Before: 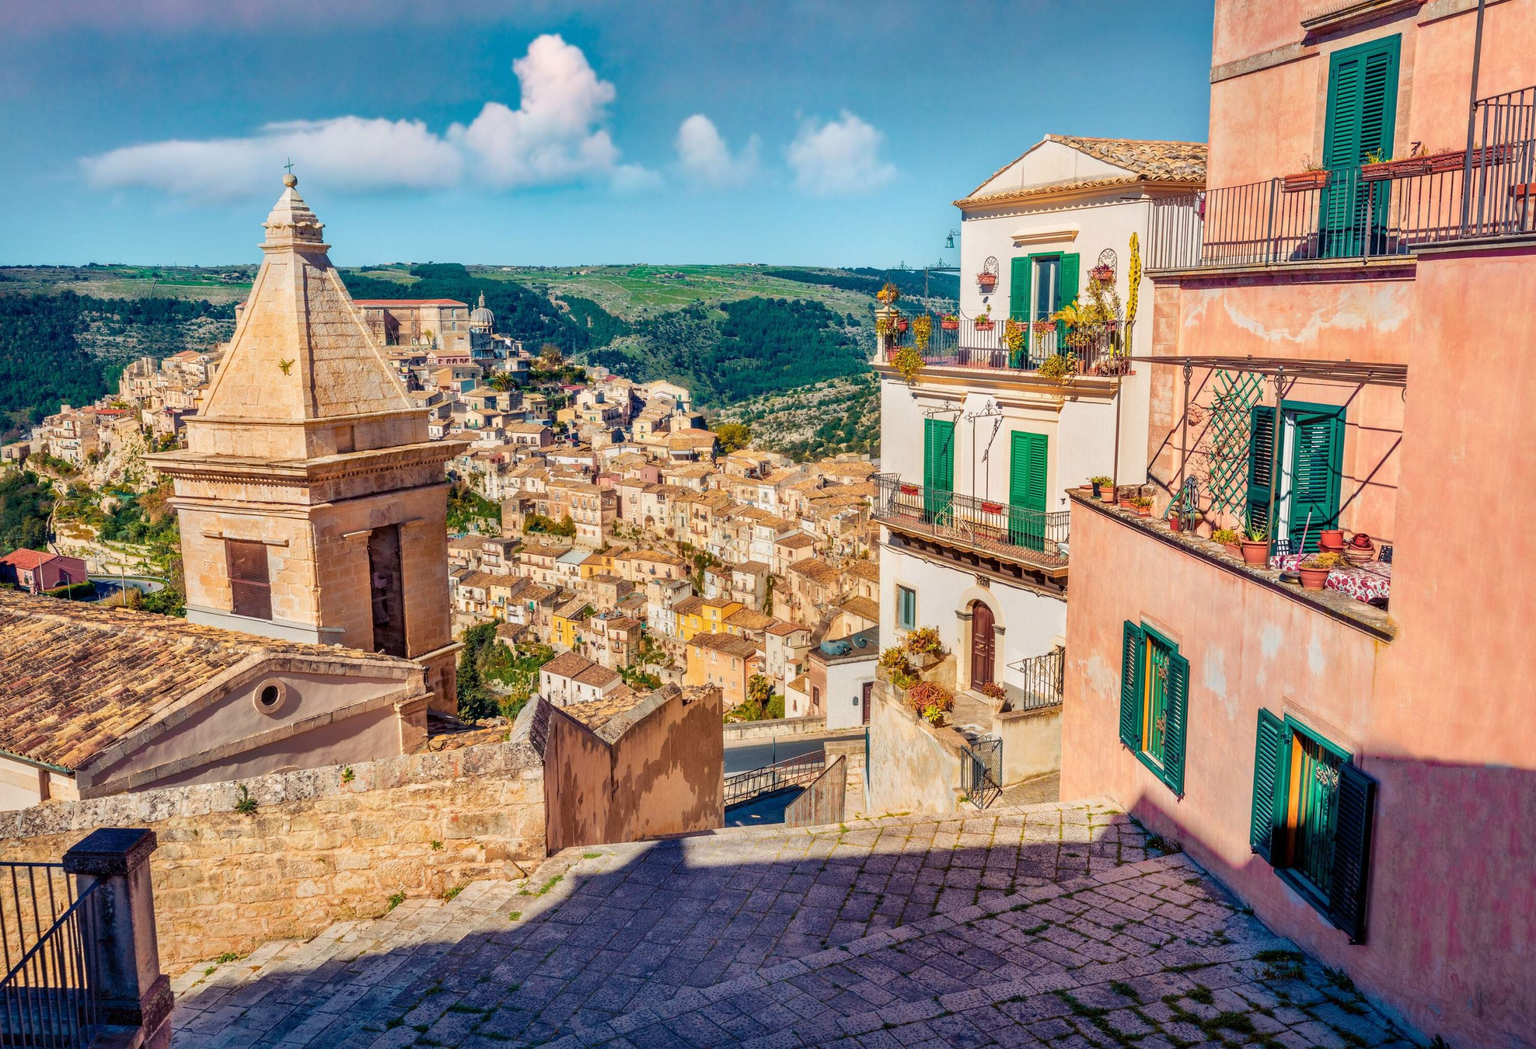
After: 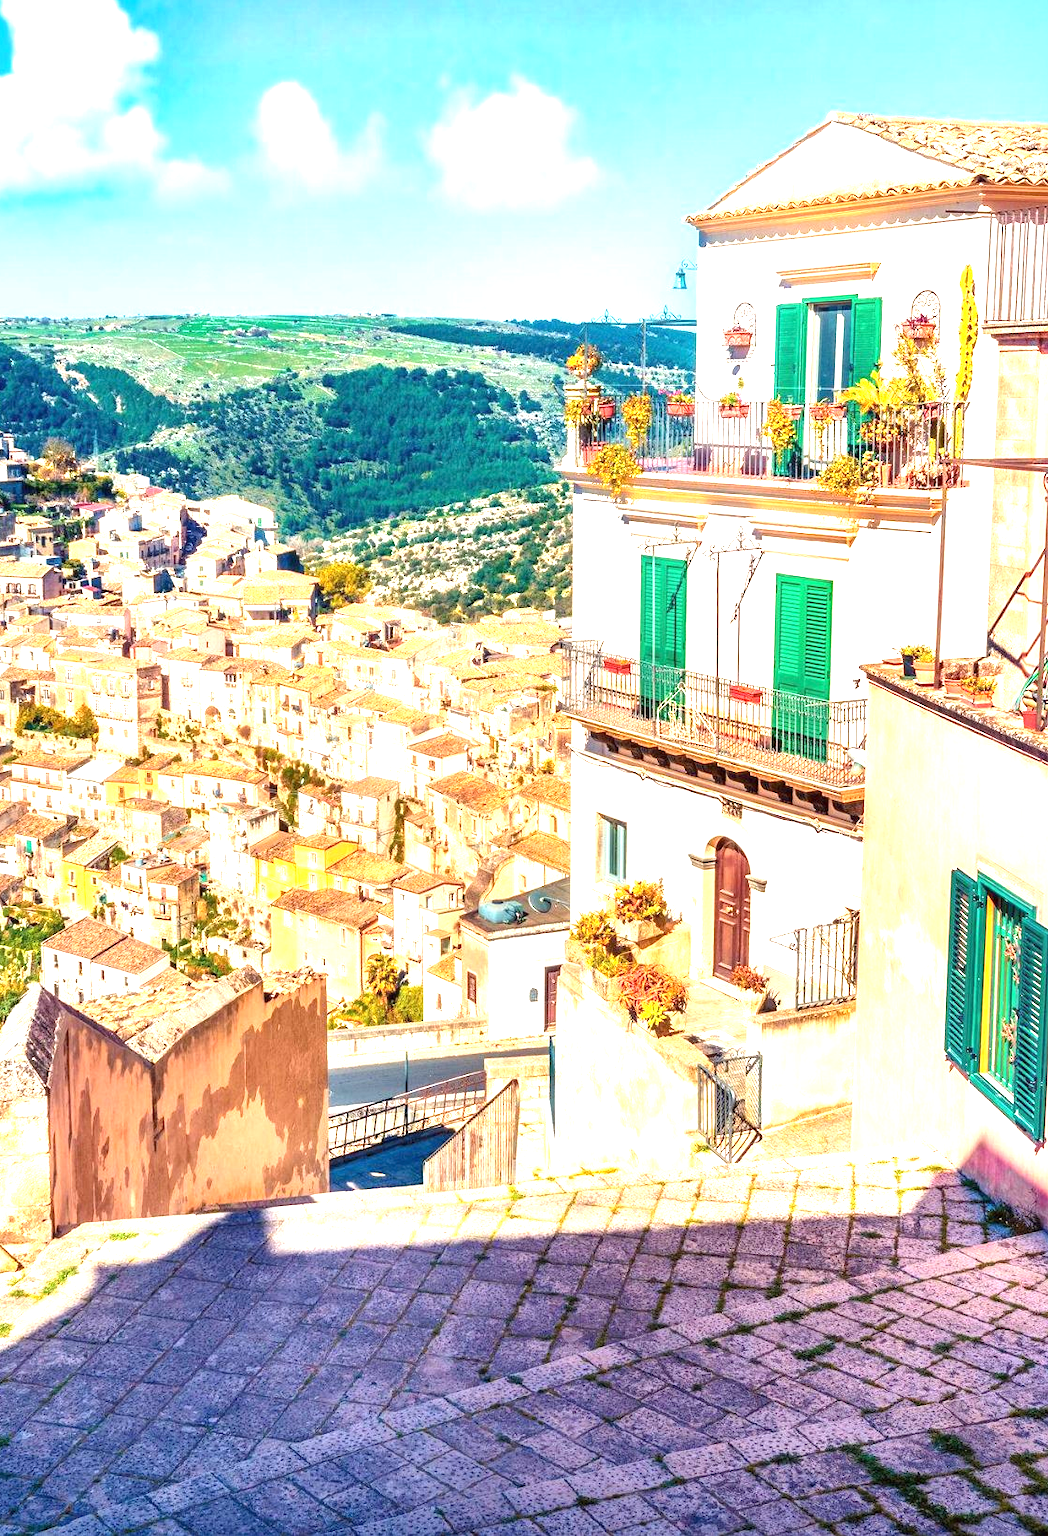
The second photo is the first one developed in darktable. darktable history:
exposure: black level correction 0, exposure 1.619 EV, compensate exposure bias true, compensate highlight preservation false
crop: left 33.425%, top 5.963%, right 22.735%
